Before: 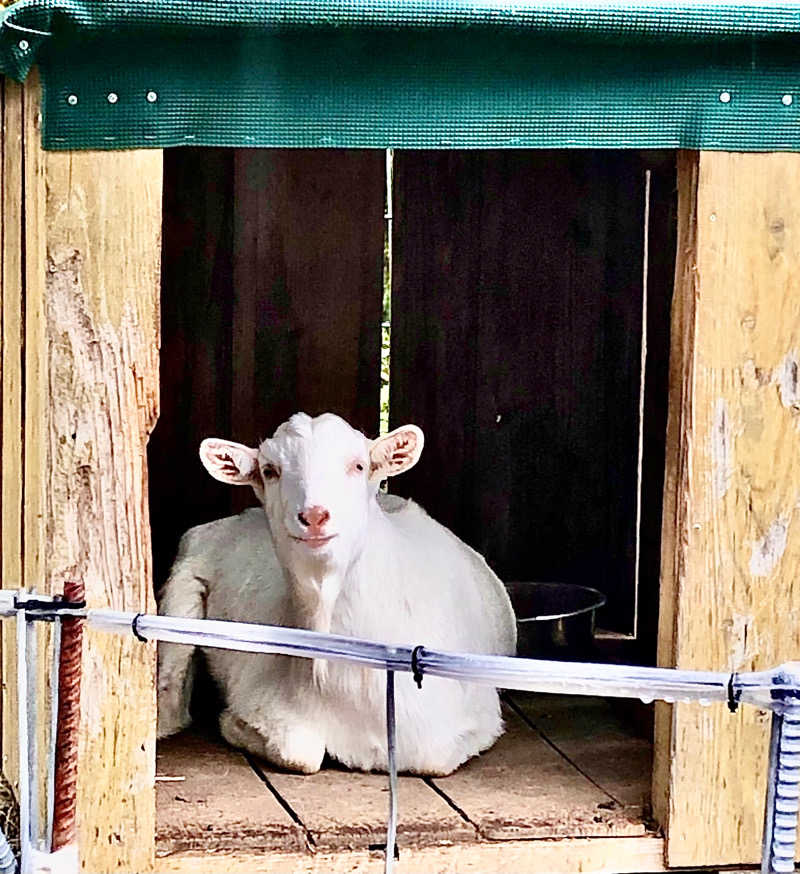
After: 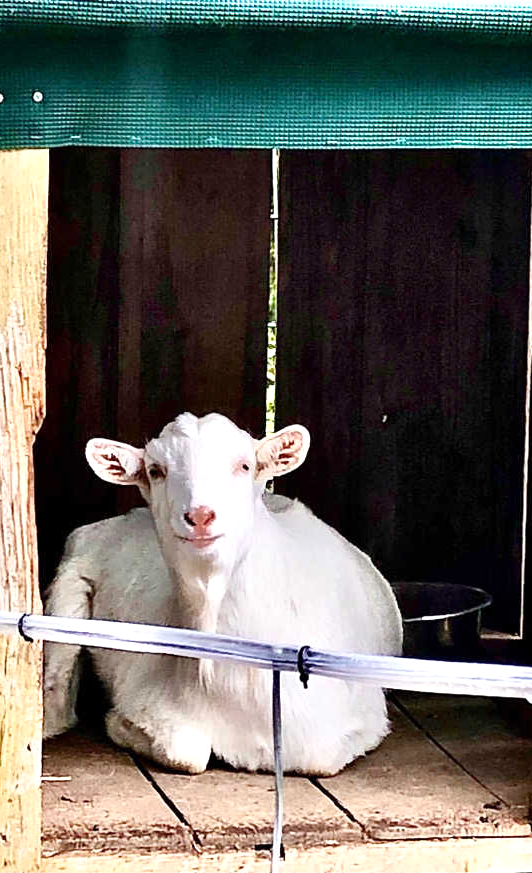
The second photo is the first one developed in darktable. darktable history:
crop and rotate: left 14.292%, right 19.087%
exposure: exposure 0.202 EV, compensate highlight preservation false
tone equalizer: mask exposure compensation -0.51 EV
